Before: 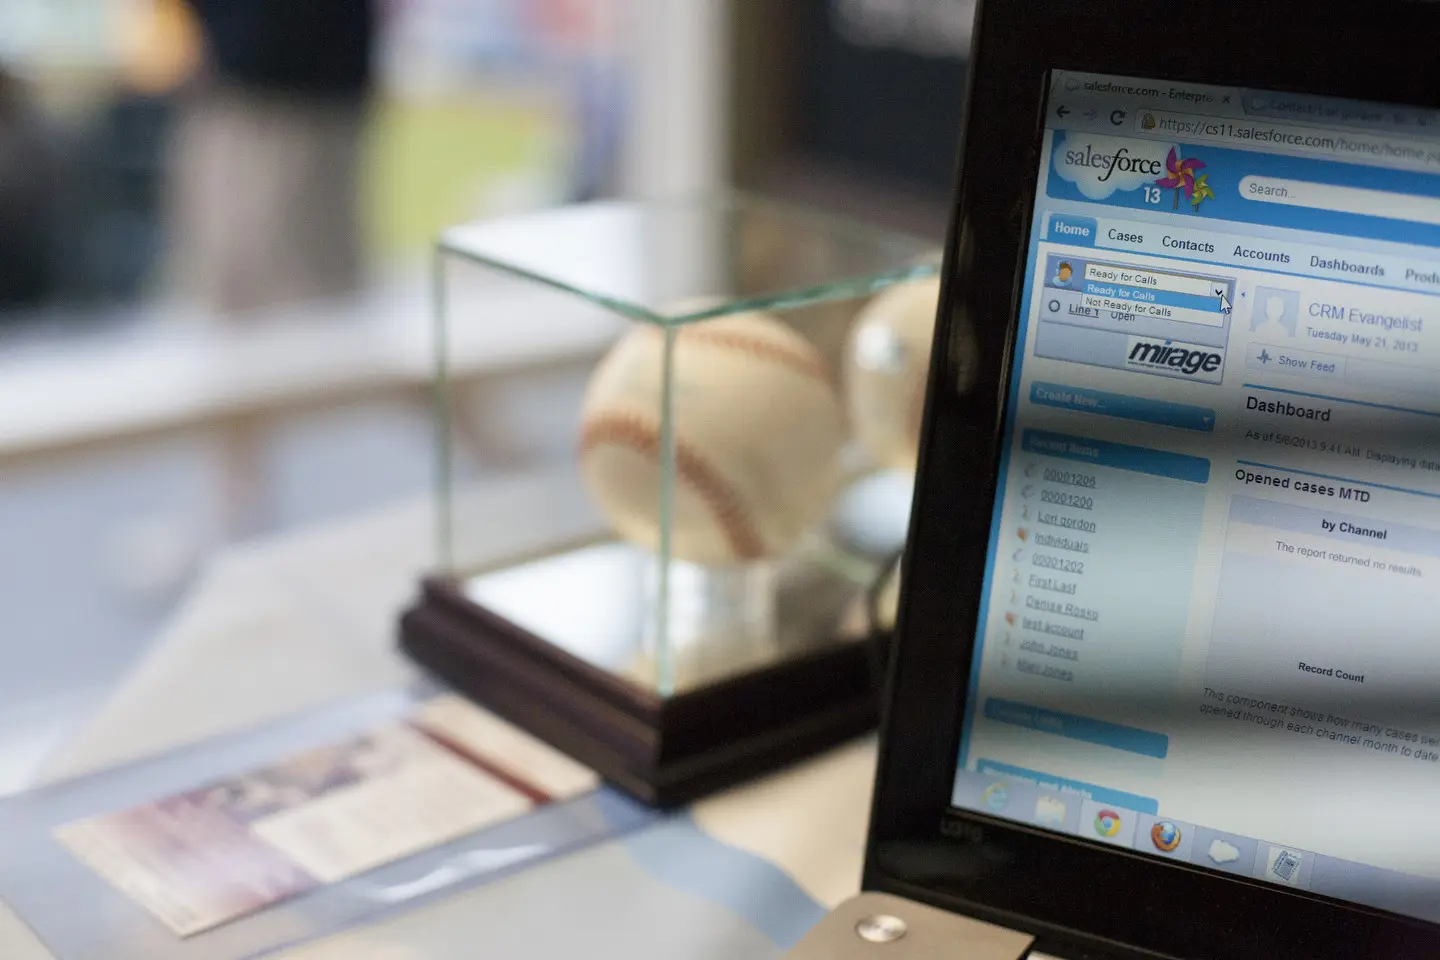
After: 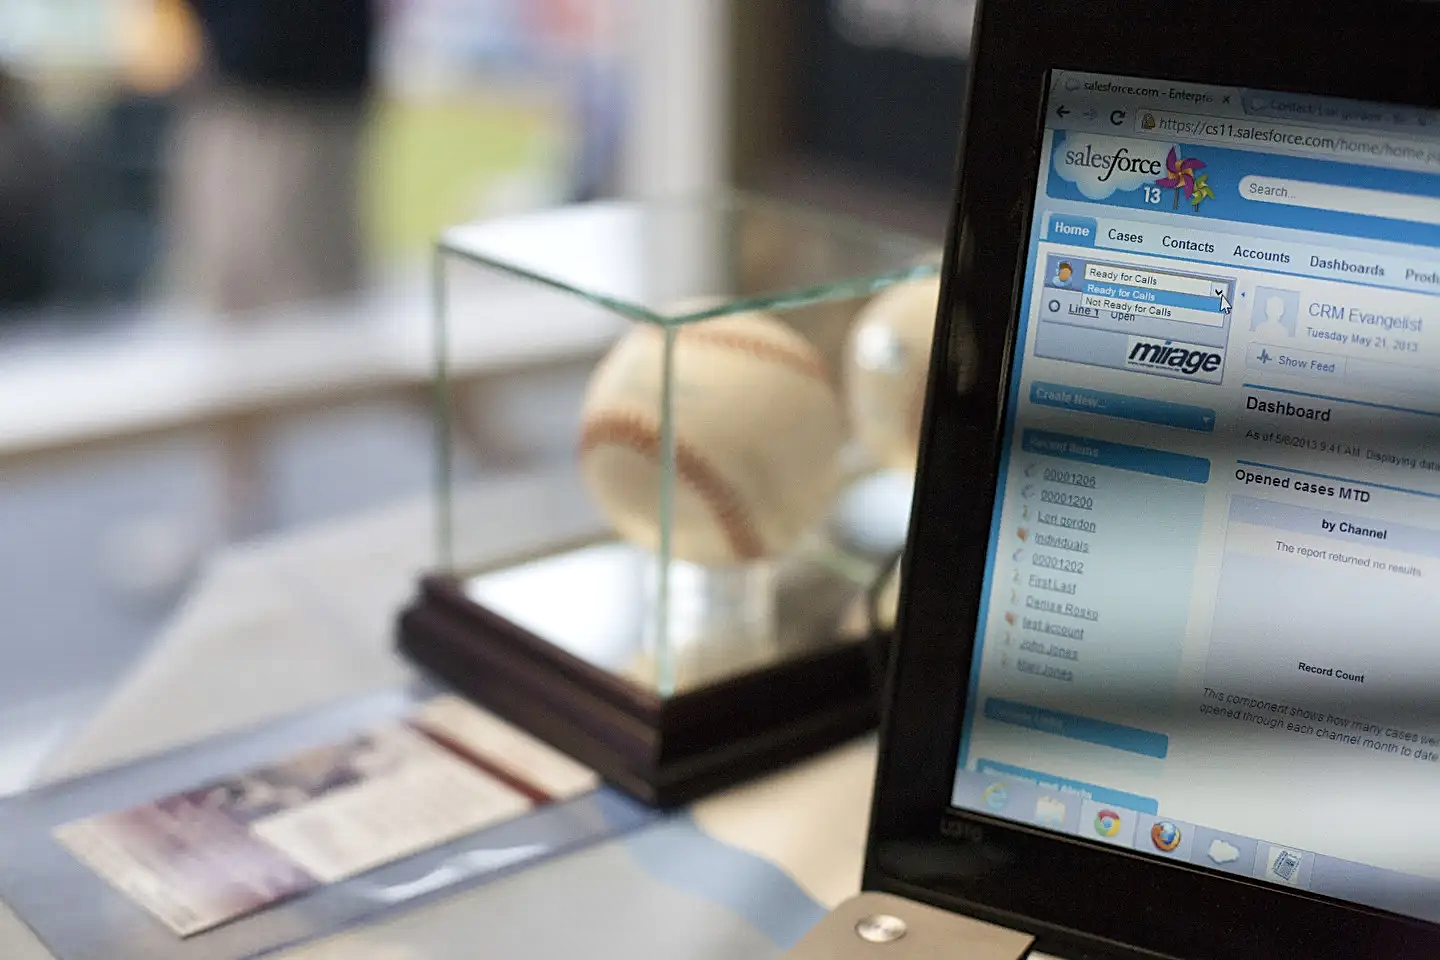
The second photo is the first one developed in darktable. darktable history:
shadows and highlights: radius 171.16, shadows 27, white point adjustment 3.13, highlights -67.95, soften with gaussian
sharpen: on, module defaults
